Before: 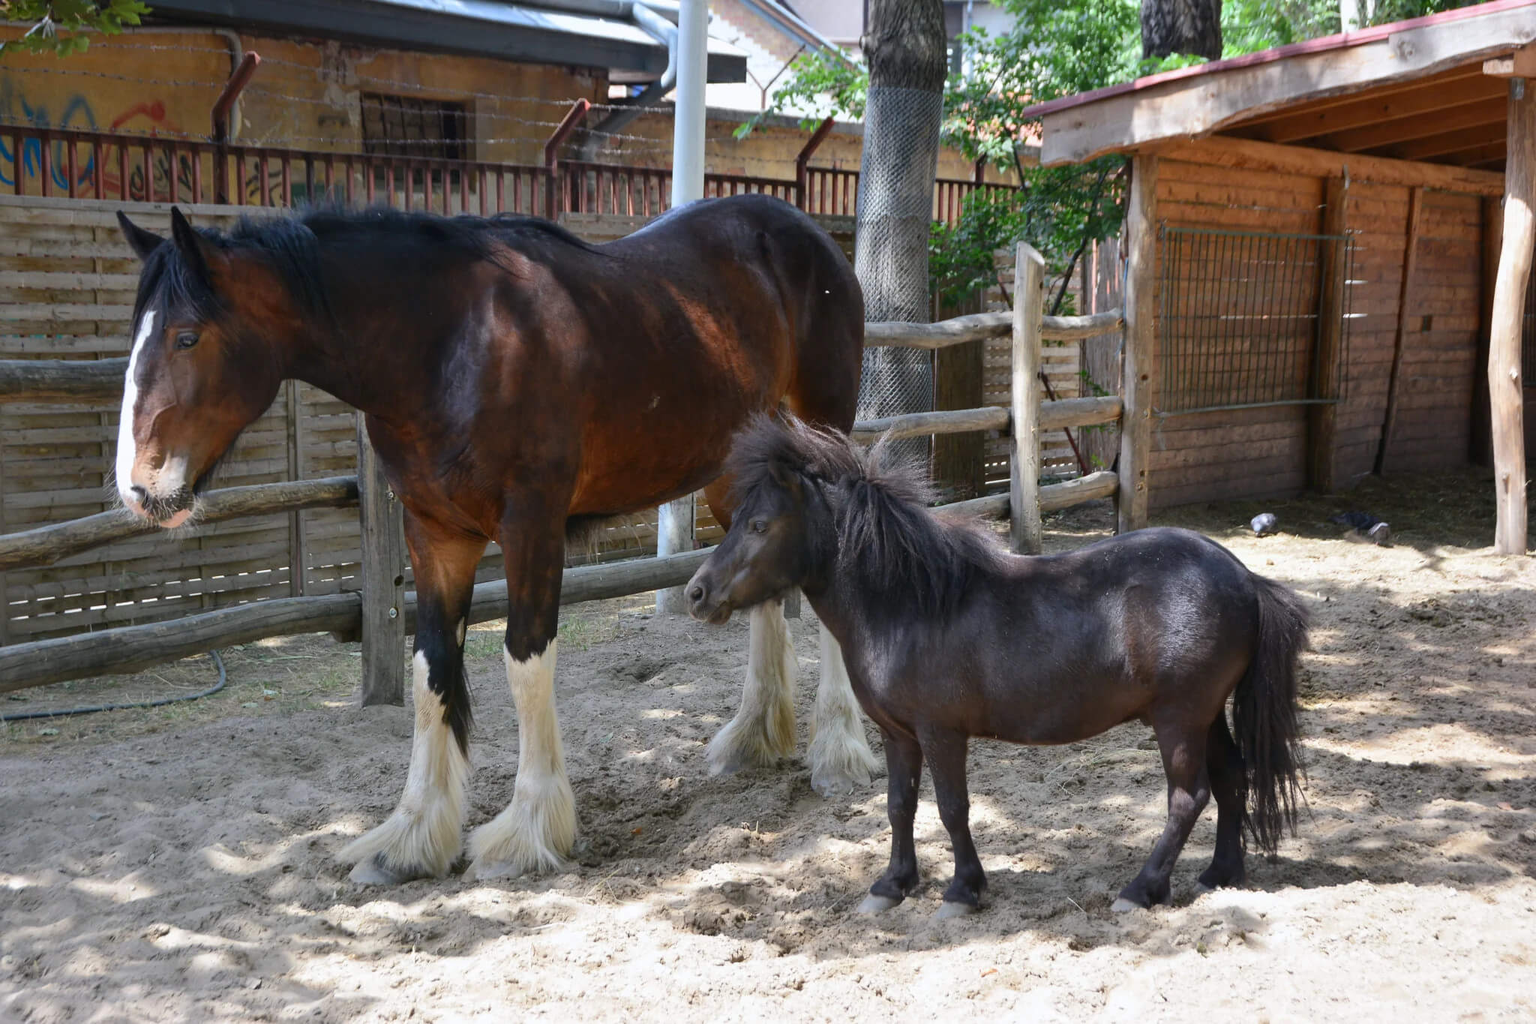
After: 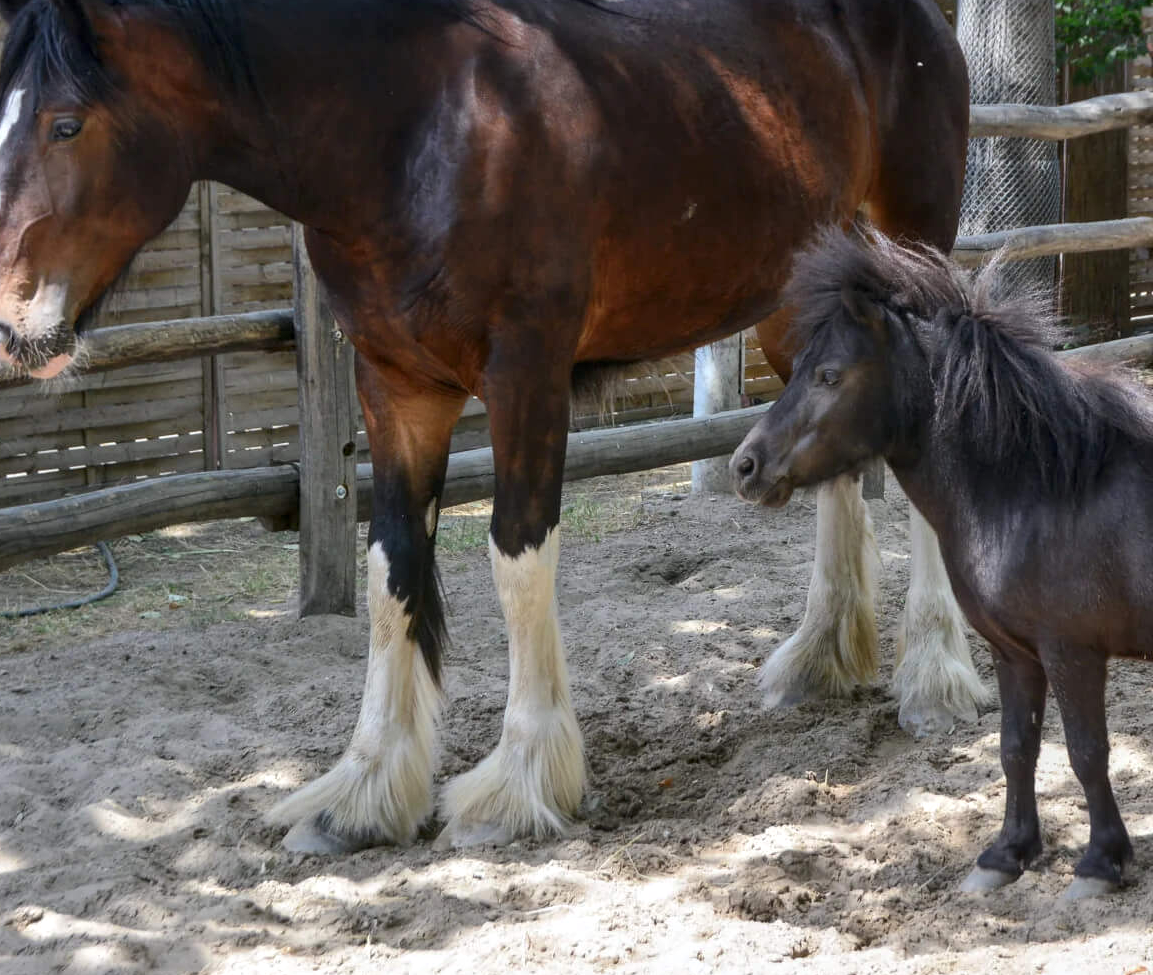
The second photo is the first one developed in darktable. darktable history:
local contrast: on, module defaults
crop: left 8.966%, top 23.852%, right 34.699%, bottom 4.703%
